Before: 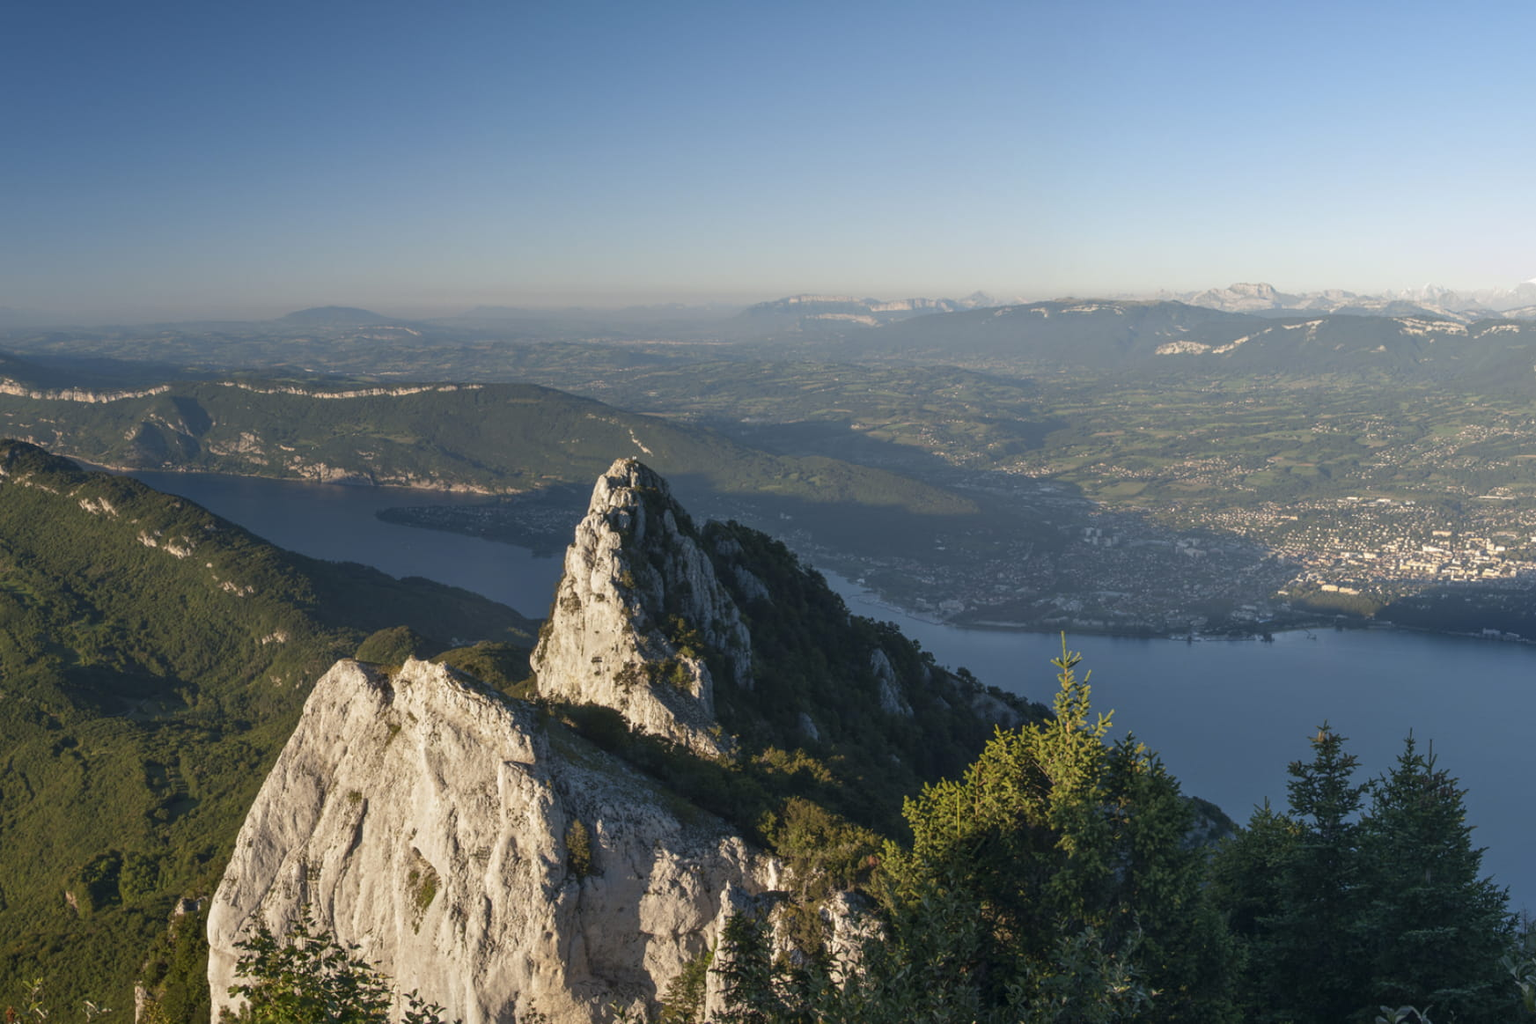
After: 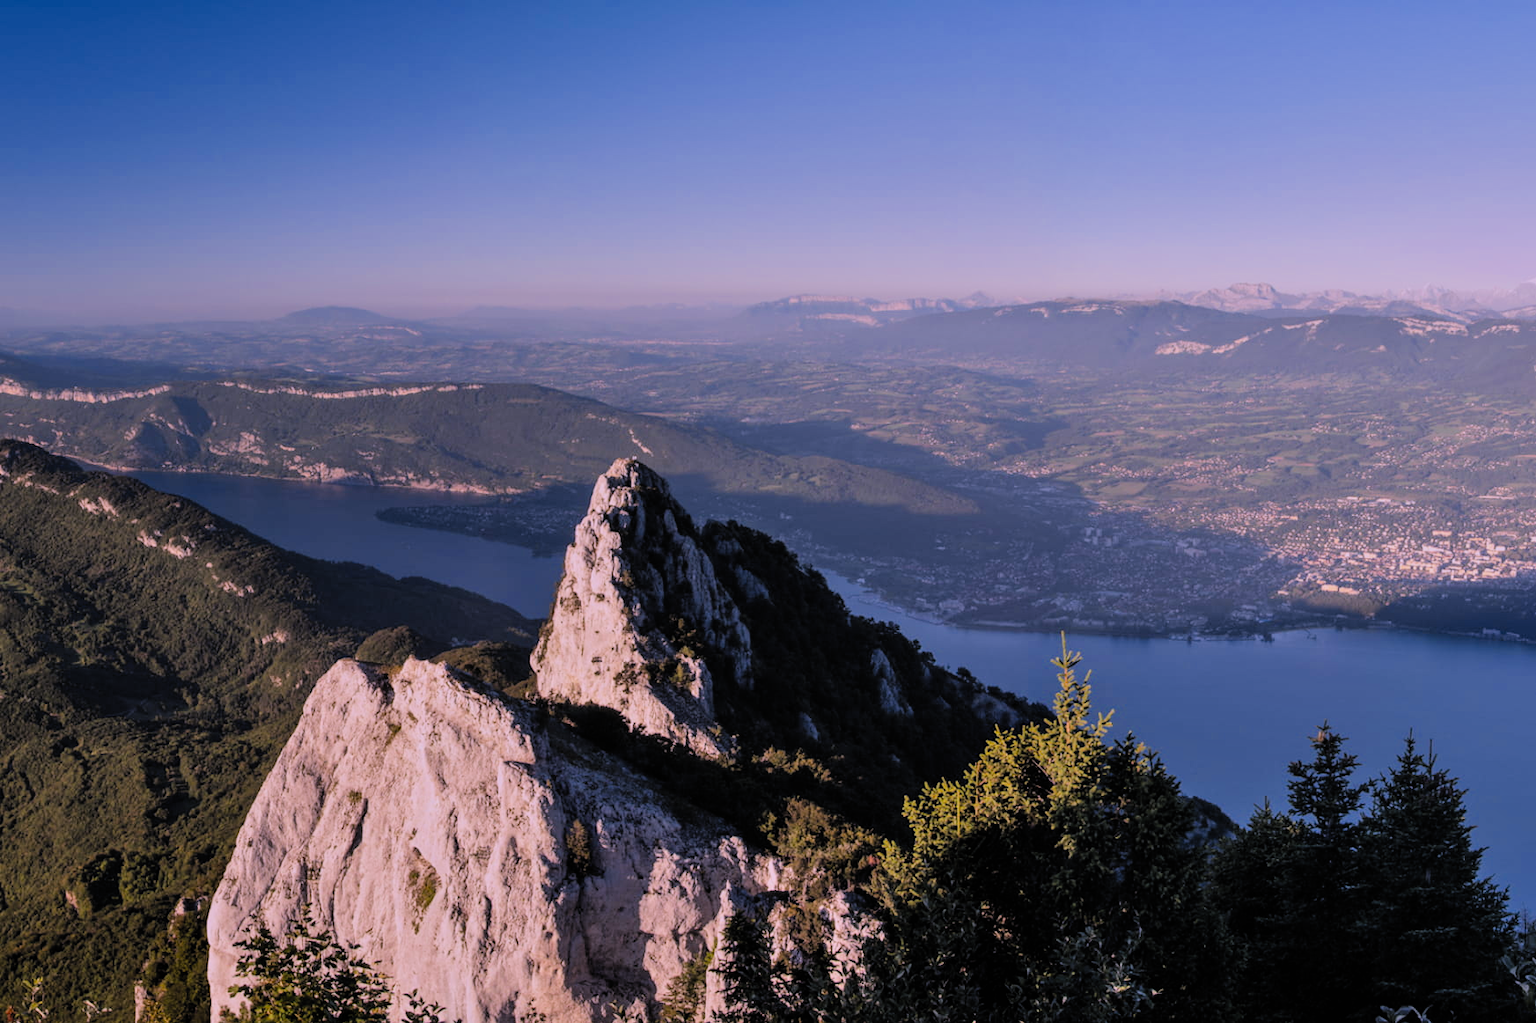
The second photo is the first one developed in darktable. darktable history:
shadows and highlights: shadows 30.67, highlights -62.64, soften with gaussian
color calibration: output R [1.107, -0.012, -0.003, 0], output B [0, 0, 1.308, 0], illuminant same as pipeline (D50), adaptation XYZ, x 0.346, y 0.358, temperature 5006.67 K
tone equalizer: edges refinement/feathering 500, mask exposure compensation -1.57 EV, preserve details no
filmic rgb: black relative exposure -4.4 EV, white relative exposure 5.01 EV, hardness 2.21, latitude 40.9%, contrast 1.153, highlights saturation mix 10.25%, shadows ↔ highlights balance 0.932%, color science v5 (2021), contrast in shadows safe, contrast in highlights safe
